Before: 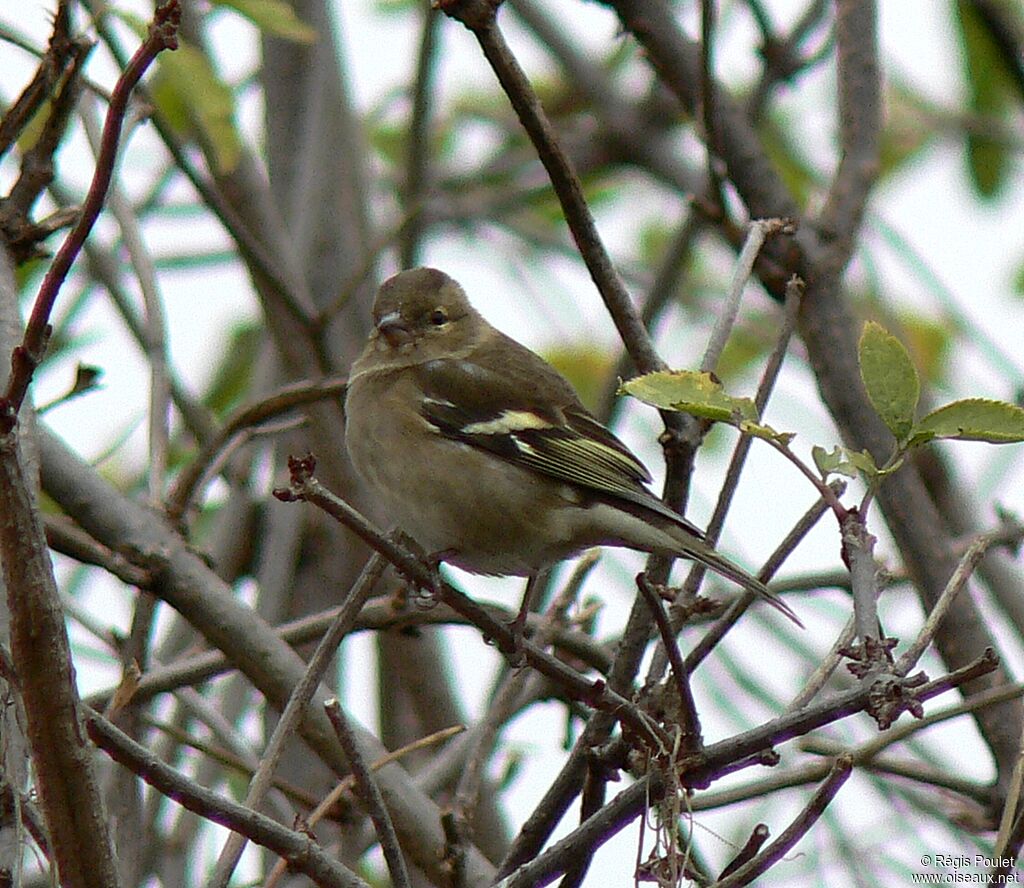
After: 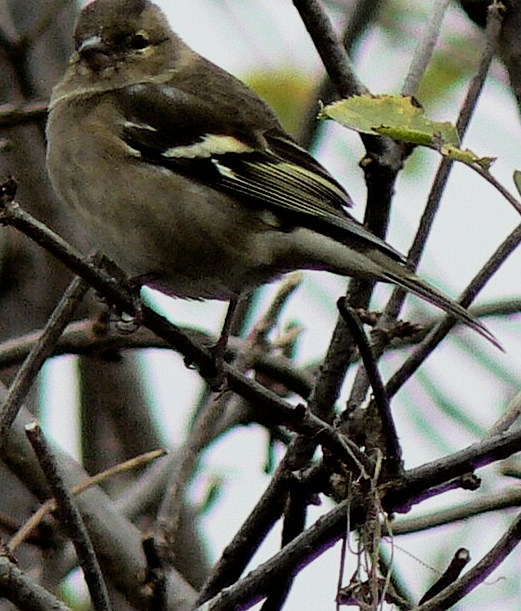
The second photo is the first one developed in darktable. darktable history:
crop and rotate: left 29.237%, top 31.152%, right 19.807%
filmic rgb: black relative exposure -5 EV, hardness 2.88, contrast 1.3
